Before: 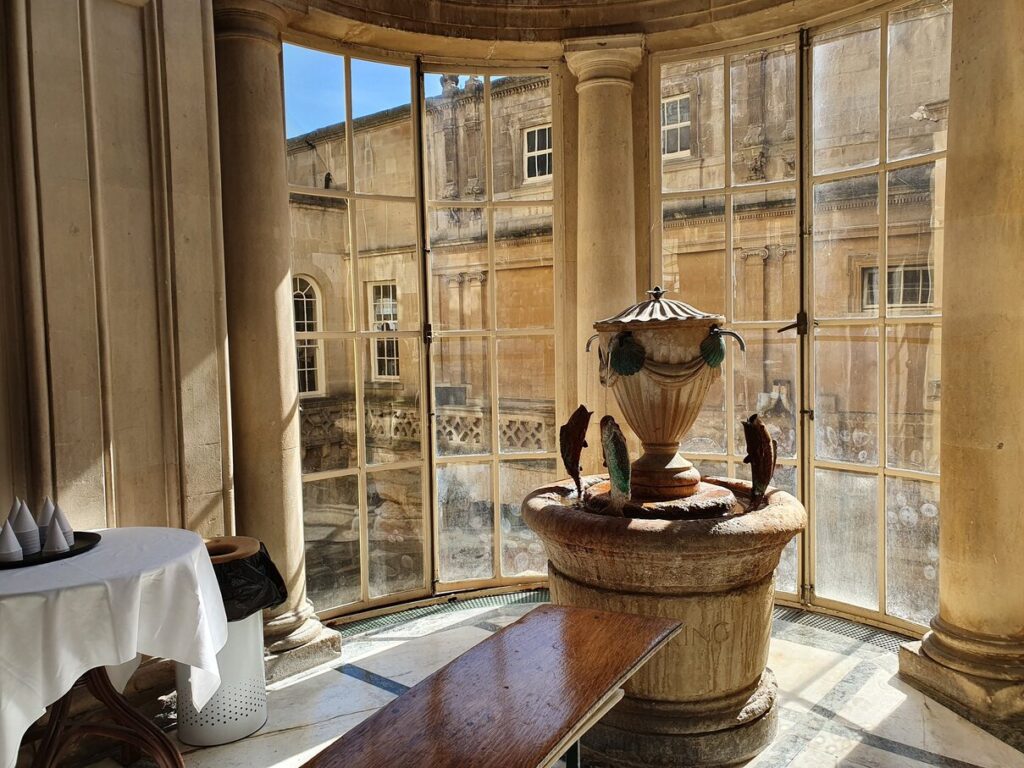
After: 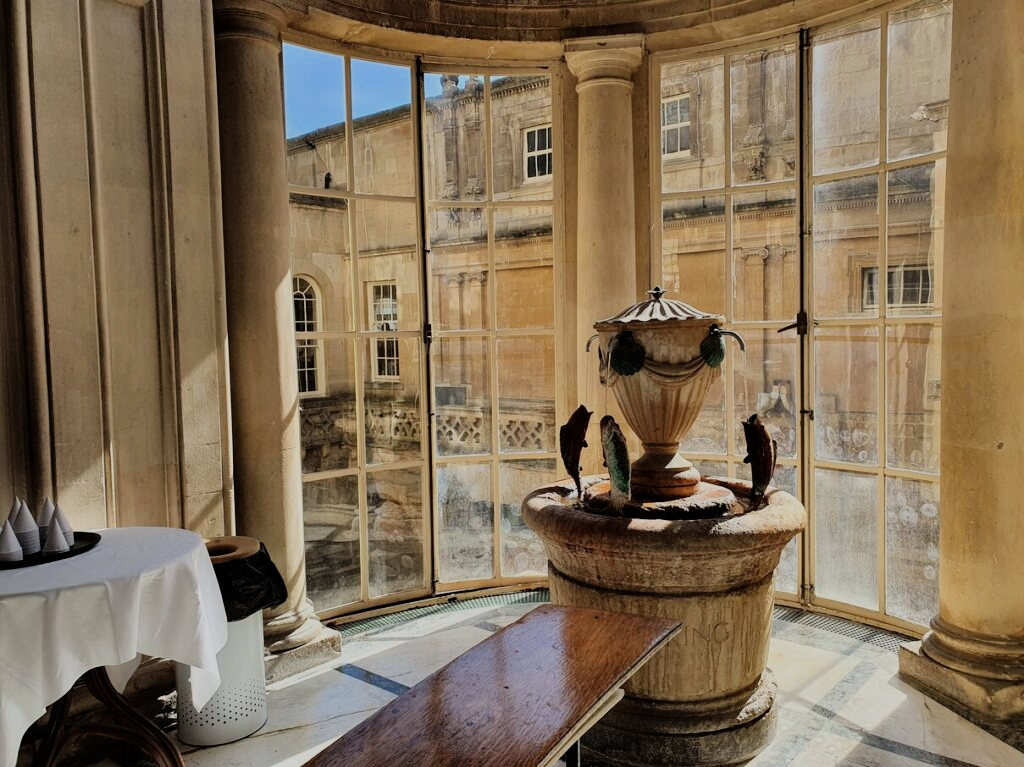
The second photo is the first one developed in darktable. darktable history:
filmic rgb: black relative exposure -7.15 EV, white relative exposure 5.36 EV, hardness 3.02, color science v6 (2022)
crop: bottom 0.071%
shadows and highlights: radius 108.52, shadows 44.07, highlights -67.8, low approximation 0.01, soften with gaussian
